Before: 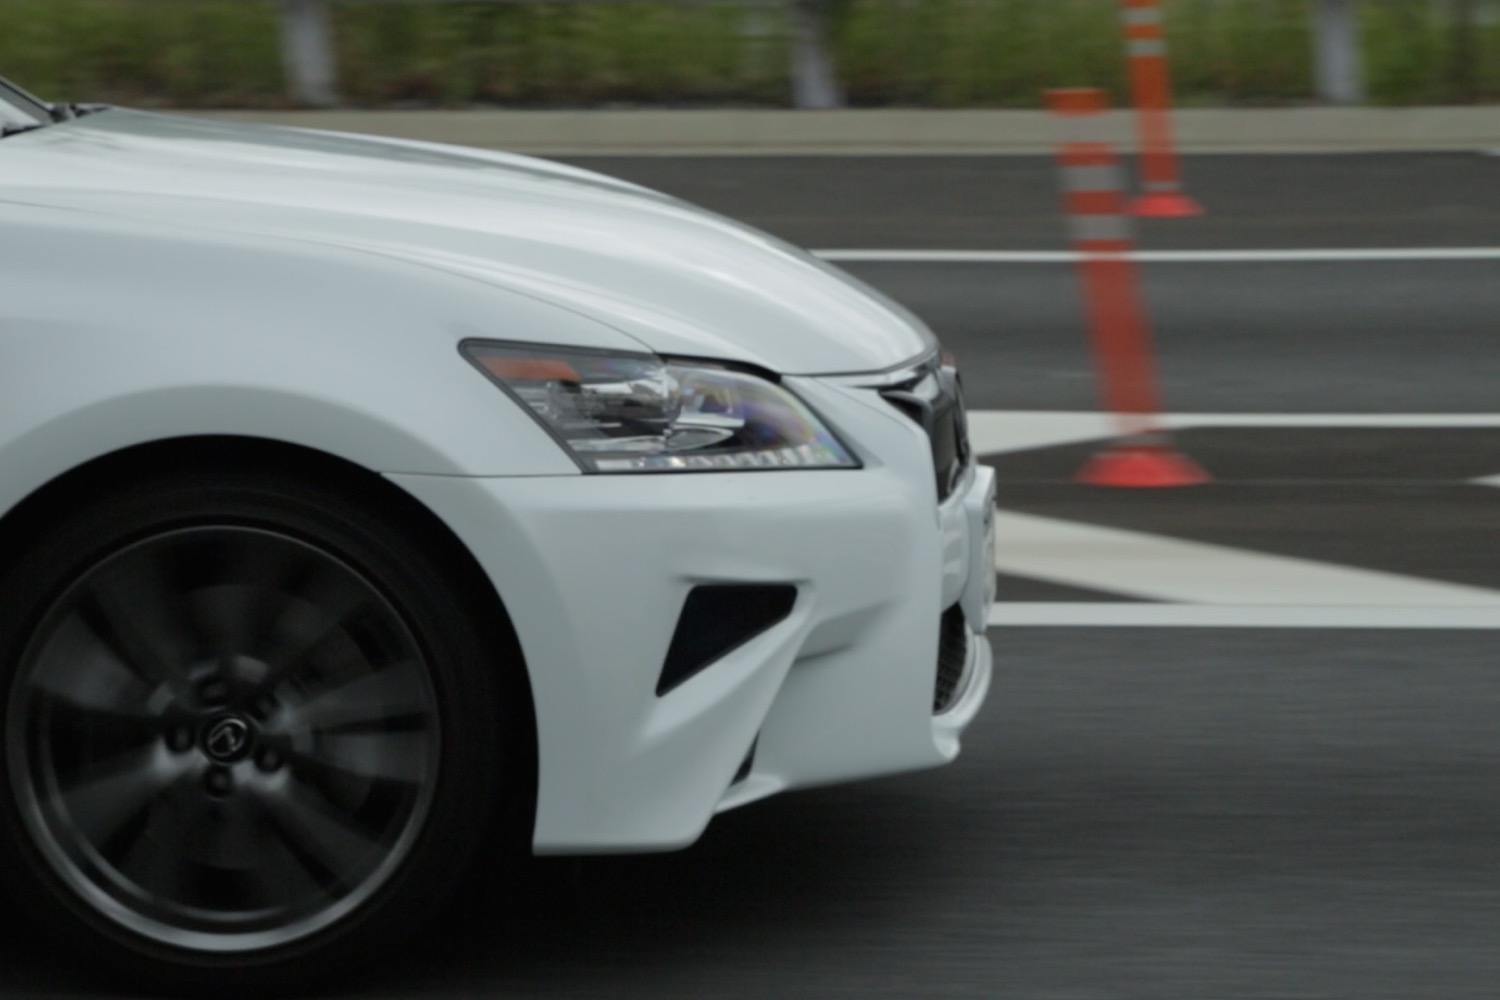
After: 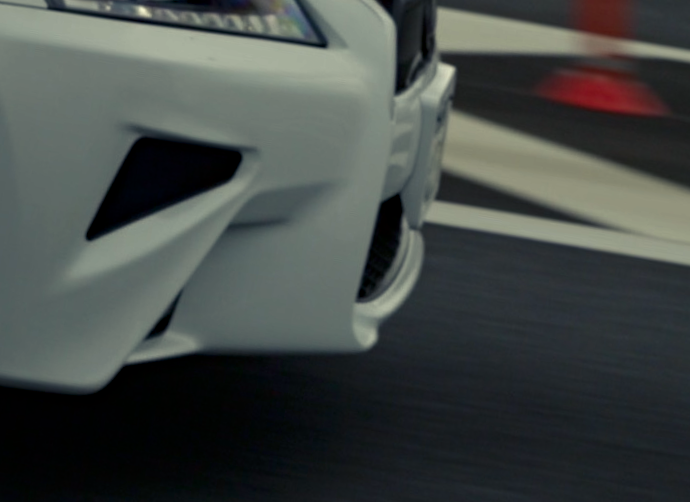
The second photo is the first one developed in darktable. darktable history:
contrast brightness saturation: brightness -0.2, saturation 0.08
shadows and highlights: radius 331.84, shadows 53.55, highlights -100, compress 94.63%, highlights color adjustment 73.23%, soften with gaussian
crop: left 37.221%, top 45.169%, right 20.63%, bottom 13.777%
color balance rgb: shadows lift › chroma 2%, shadows lift › hue 263°, highlights gain › chroma 8%, highlights gain › hue 84°, linear chroma grading › global chroma -15%, saturation formula JzAzBz (2021)
white balance: red 0.954, blue 1.079
haze removal: adaptive false
rotate and perspective: rotation 9.12°, automatic cropping off
